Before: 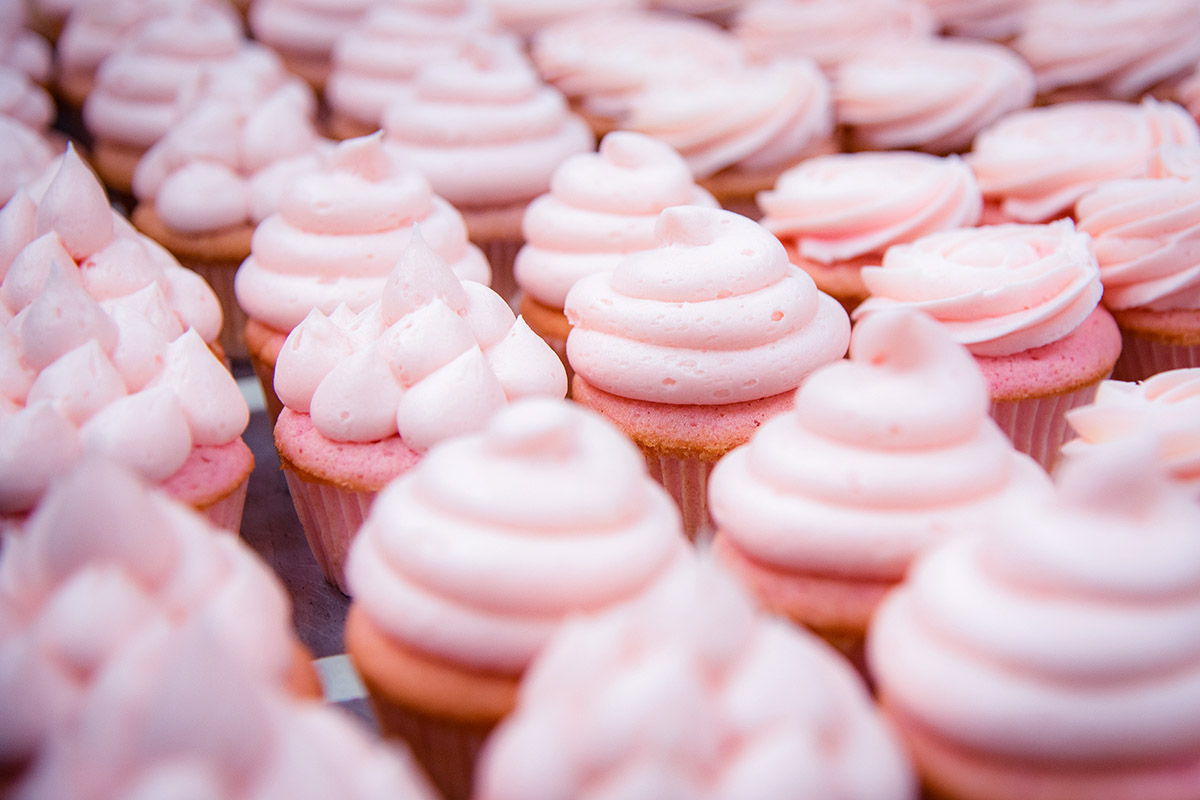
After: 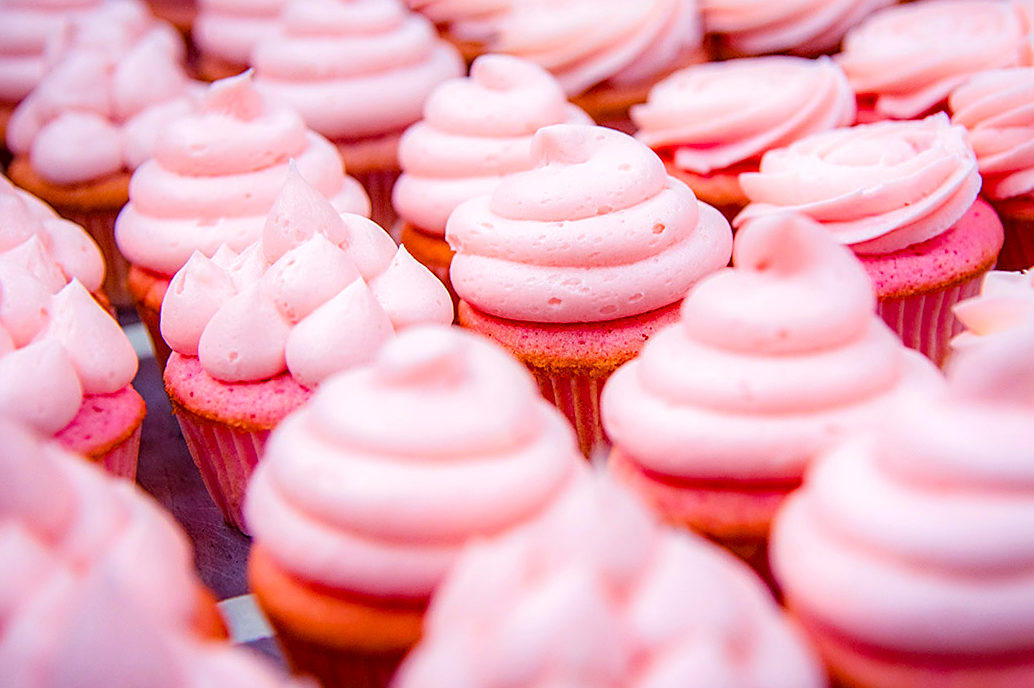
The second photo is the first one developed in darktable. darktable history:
sharpen: on, module defaults
crop and rotate: angle 3.73°, left 5.548%, top 5.694%
local contrast: on, module defaults
color correction: highlights a* 3.2, highlights b* 1.9, saturation 1.17
color balance rgb: linear chroma grading › global chroma 14.548%, perceptual saturation grading › global saturation 25.752%, global vibrance 10.884%
